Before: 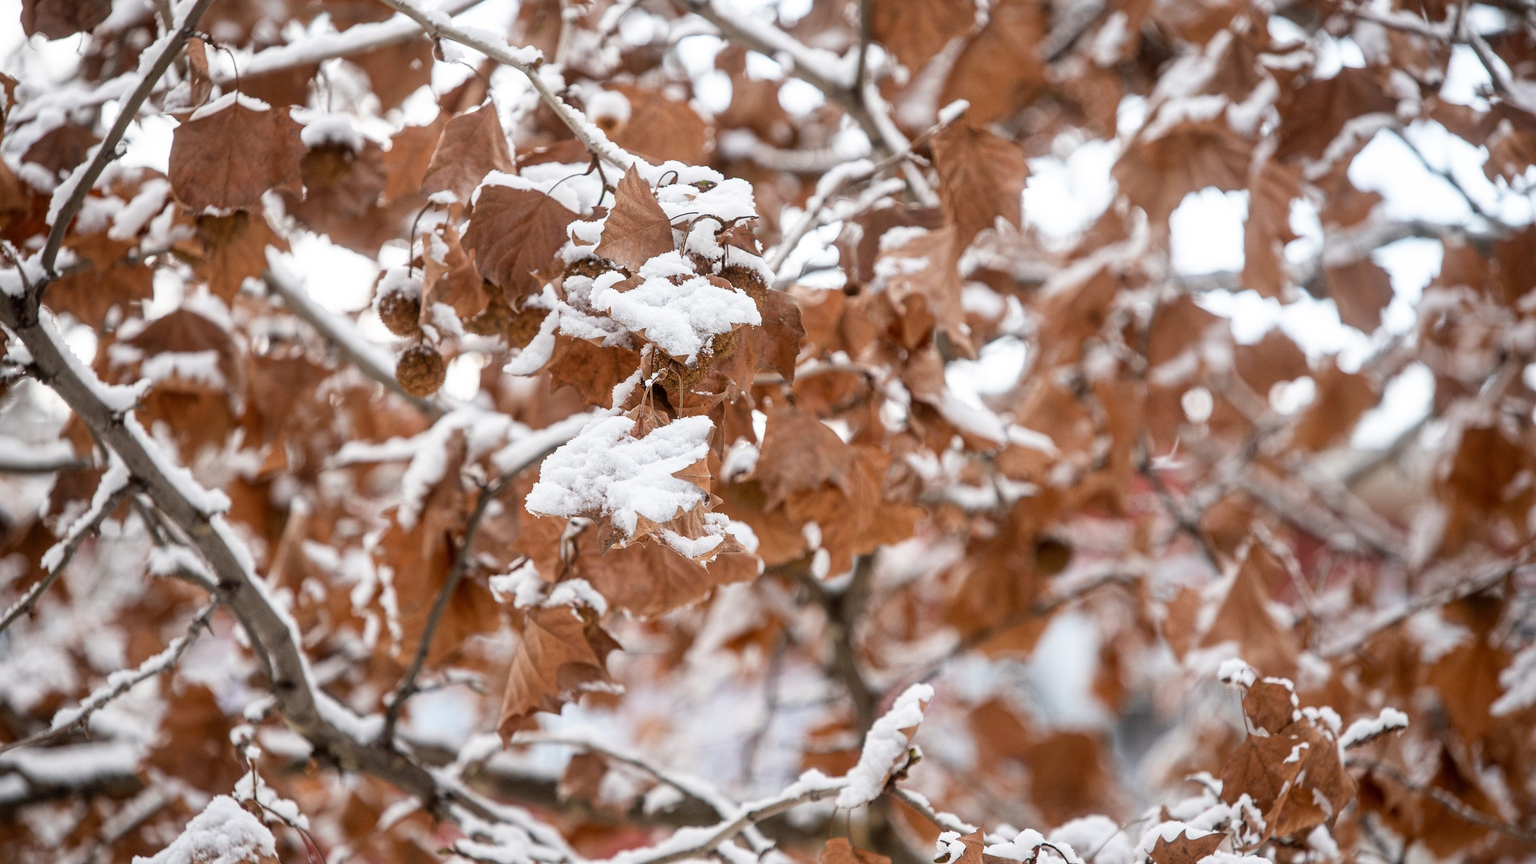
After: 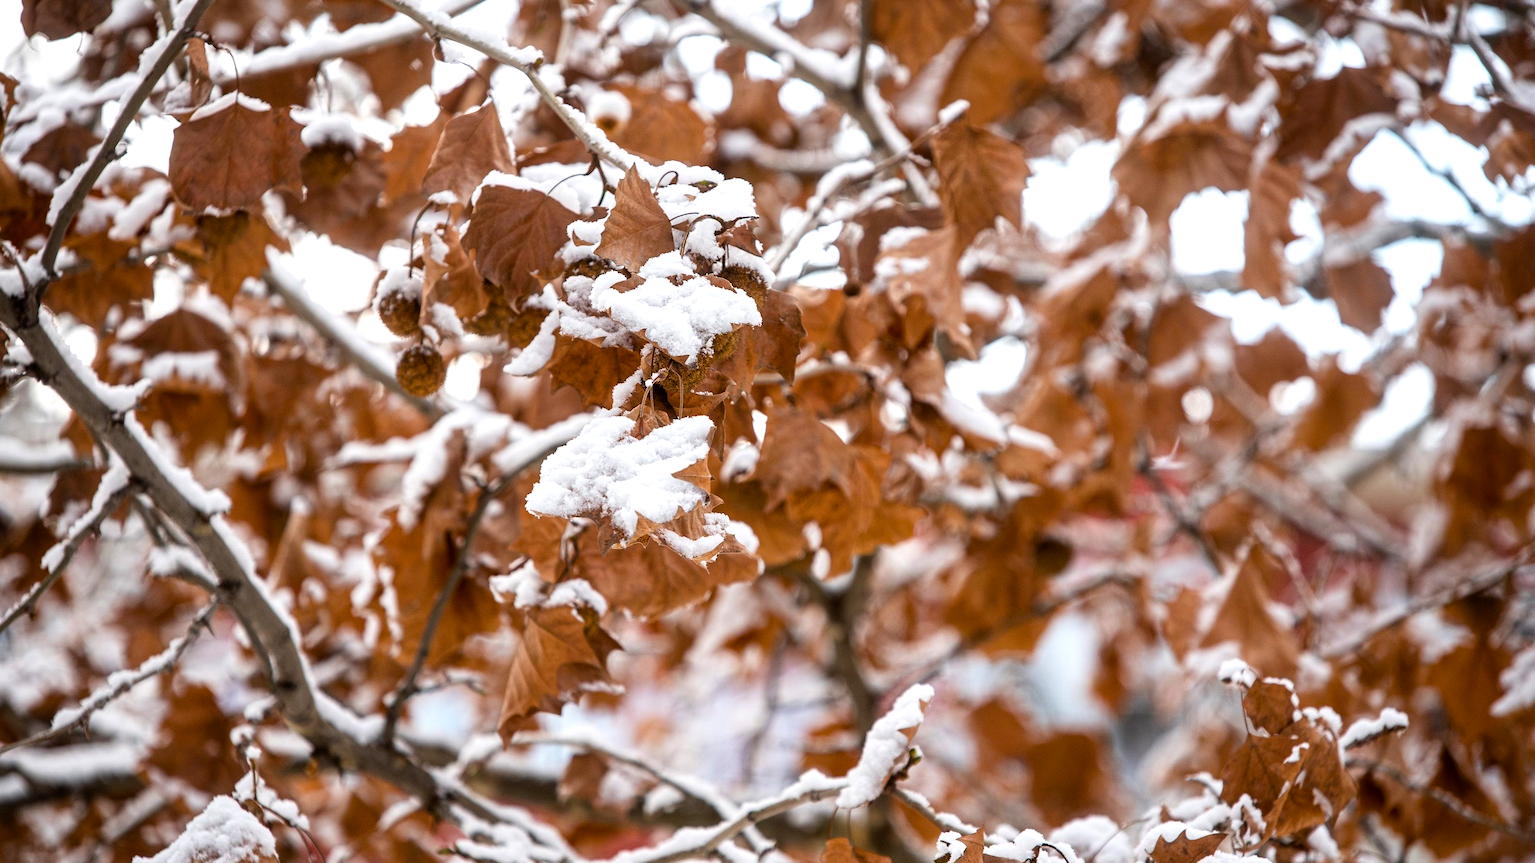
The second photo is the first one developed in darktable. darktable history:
color balance rgb: perceptual saturation grading › global saturation 19.611%, global vibrance 30.067%, contrast 9.509%
levels: levels [0, 0.51, 1]
